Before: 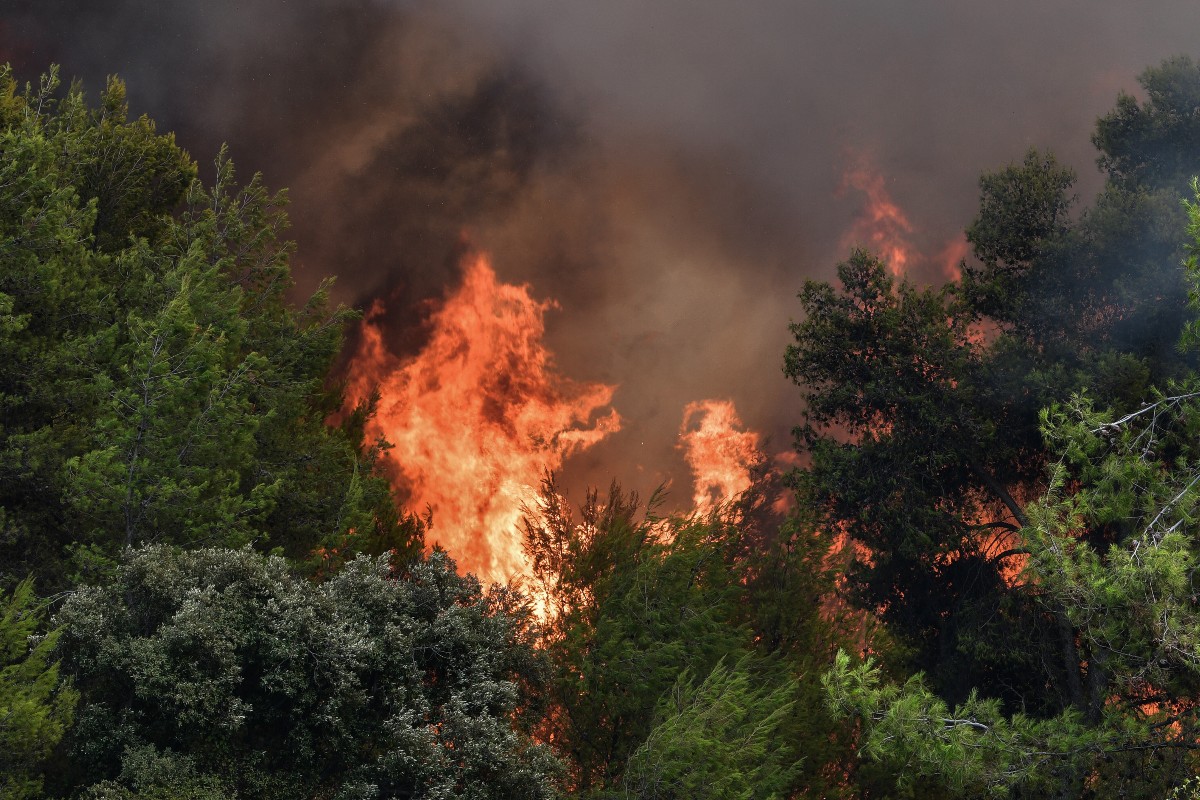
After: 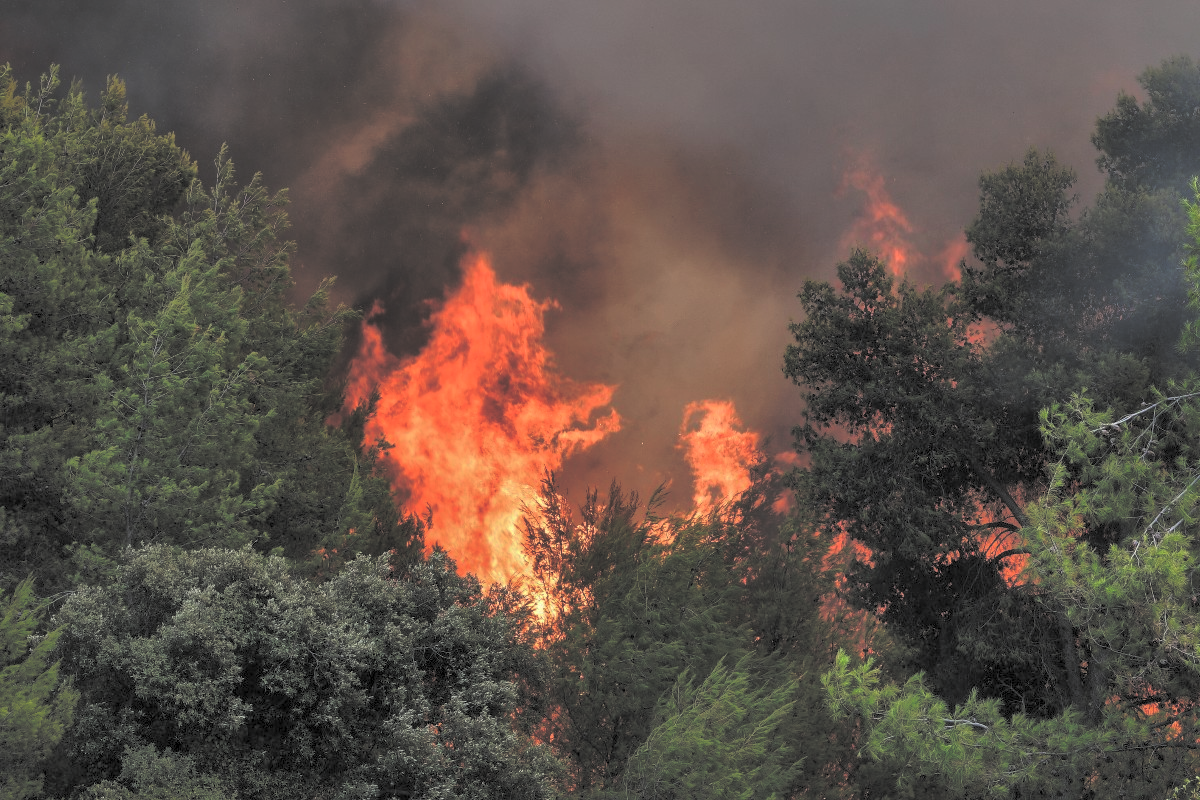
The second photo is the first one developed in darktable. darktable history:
rgb curve: curves: ch0 [(0, 0.186) (0.314, 0.284) (0.775, 0.708) (1, 1)], compensate middle gray true, preserve colors none
shadows and highlights: on, module defaults
rgb levels: levels [[0.027, 0.429, 0.996], [0, 0.5, 1], [0, 0.5, 1]]
